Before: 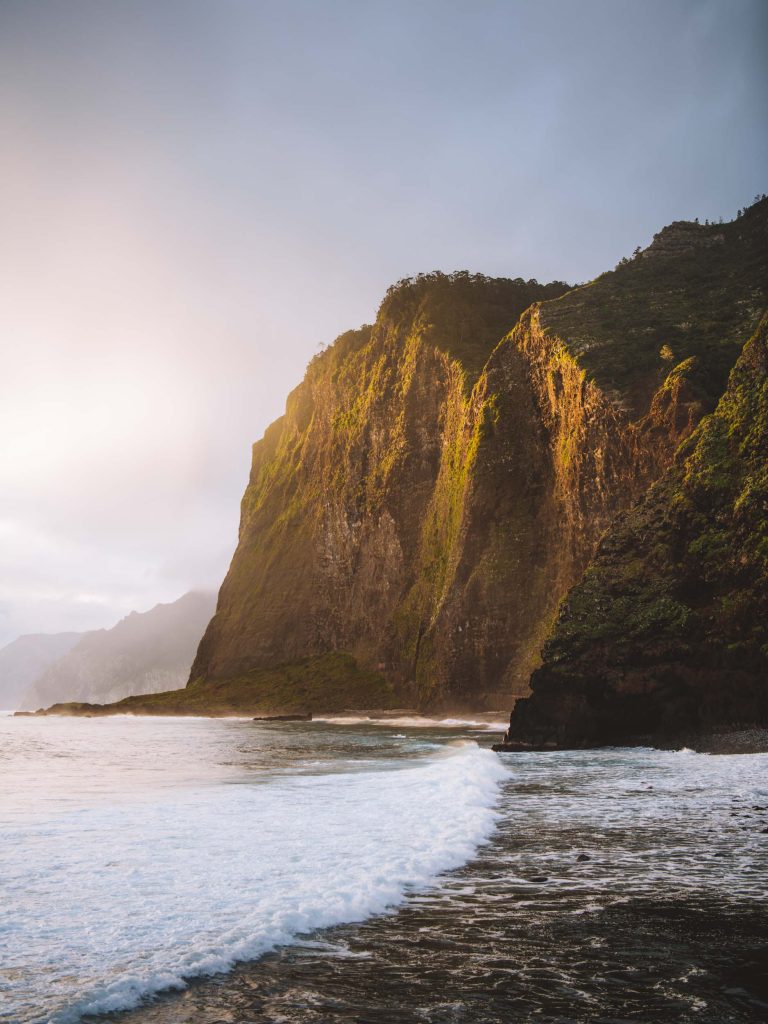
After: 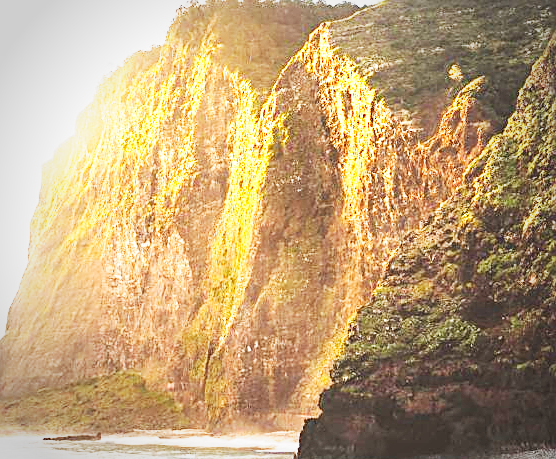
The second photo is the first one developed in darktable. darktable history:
crop and rotate: left 27.573%, top 27.383%, bottom 27.699%
exposure: black level correction 0, exposure 1.742 EV, compensate exposure bias true, compensate highlight preservation false
sharpen: on, module defaults
base curve: curves: ch0 [(0, 0) (0.007, 0.004) (0.027, 0.03) (0.046, 0.07) (0.207, 0.54) (0.442, 0.872) (0.673, 0.972) (1, 1)], preserve colors none
vignetting: fall-off start 67.05%, brightness -0.406, saturation -0.302, width/height ratio 1.008
